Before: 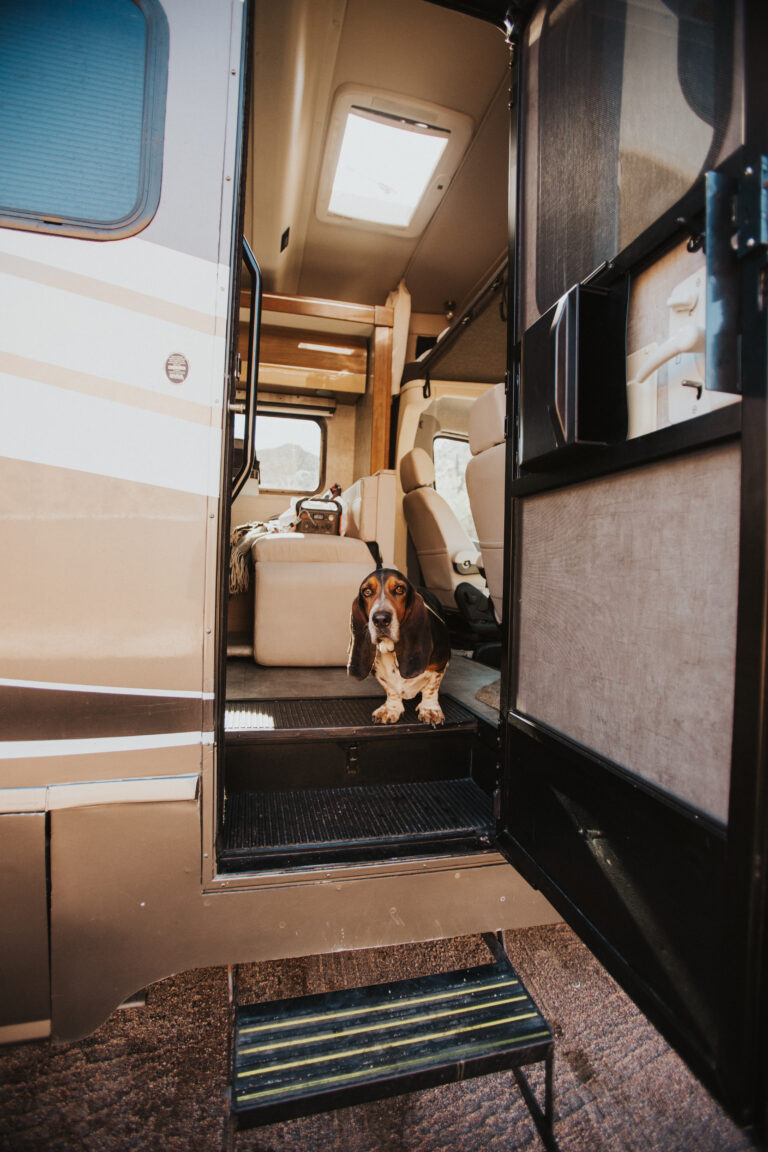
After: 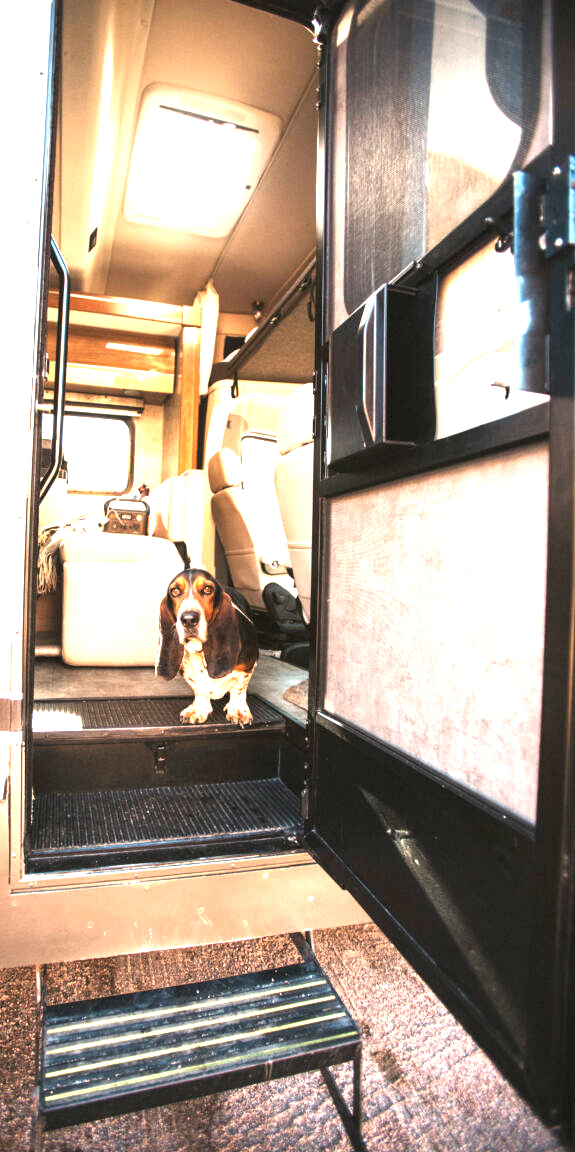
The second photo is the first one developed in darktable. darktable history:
exposure: exposure 2 EV, compensate exposure bias true, compensate highlight preservation false
local contrast: highlights 107%, shadows 98%, detail 120%, midtone range 0.2
crop and rotate: left 25.005%
